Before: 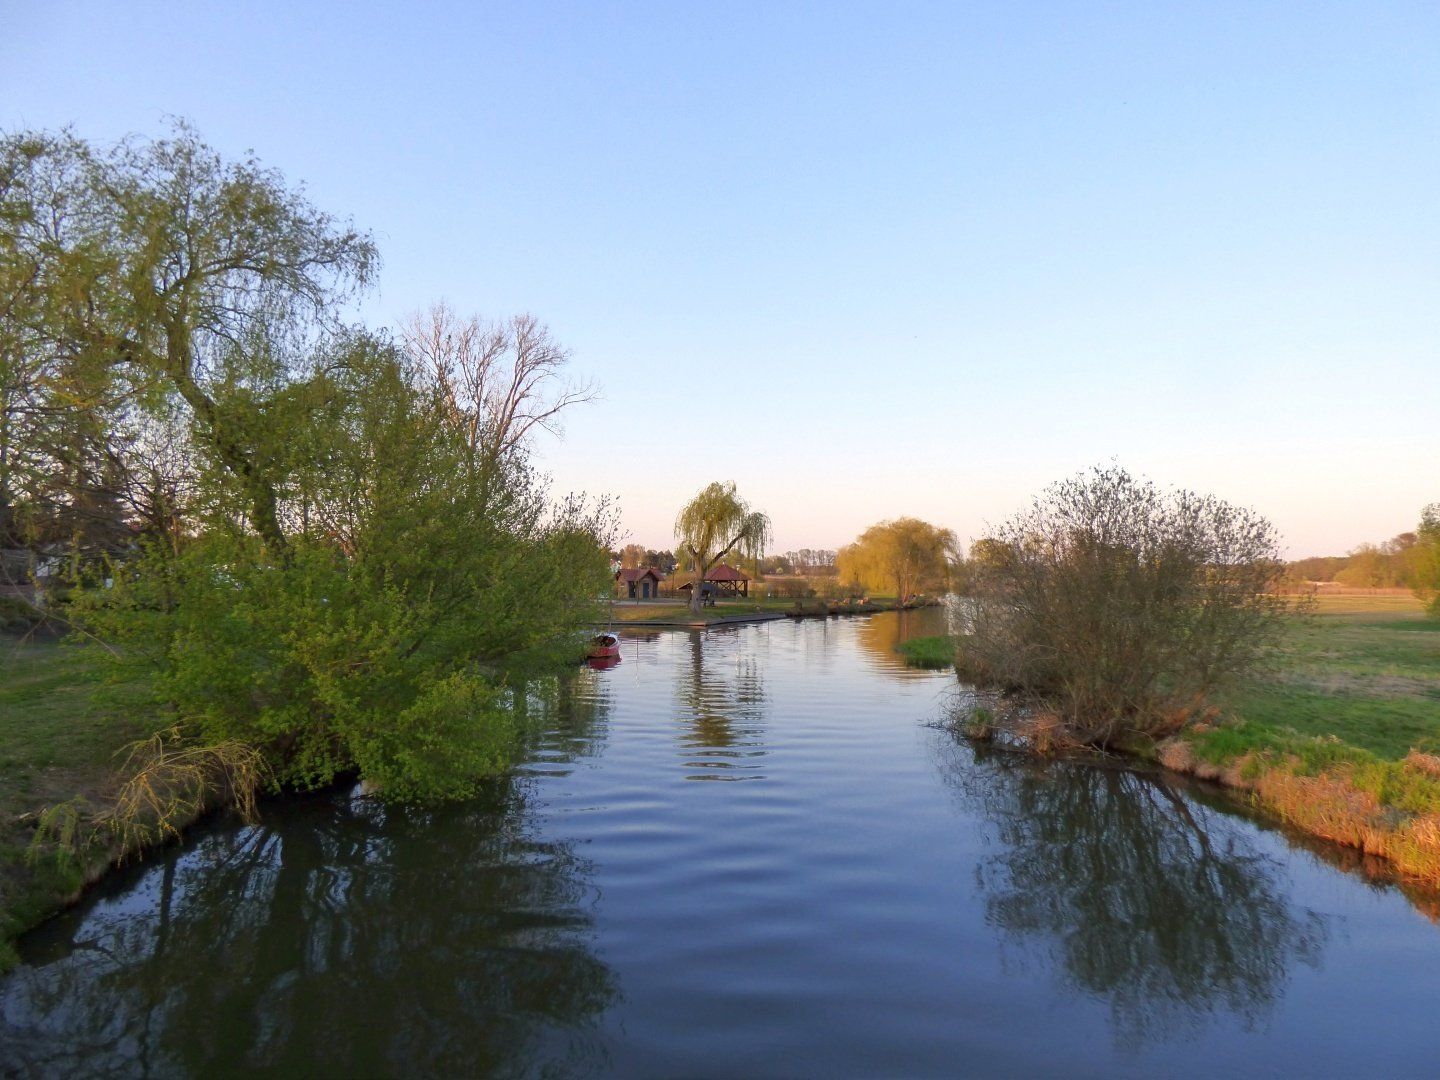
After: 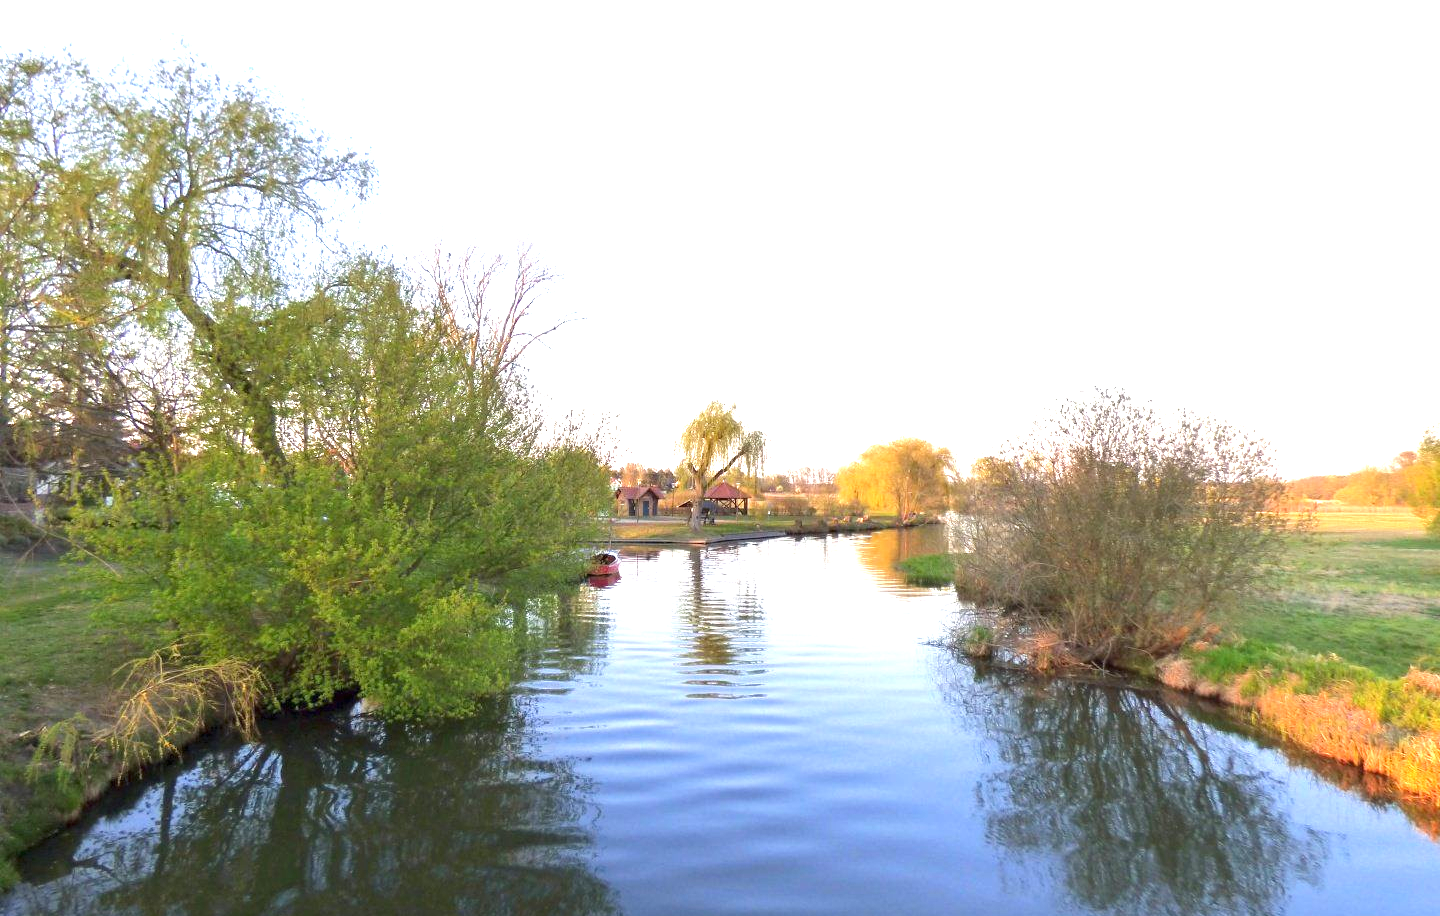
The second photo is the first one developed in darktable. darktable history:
tone equalizer: -8 EV -0.577 EV, mask exposure compensation -0.503 EV
exposure: black level correction 0, exposure 1.507 EV, compensate highlight preservation false
crop: top 7.596%, bottom 7.497%
